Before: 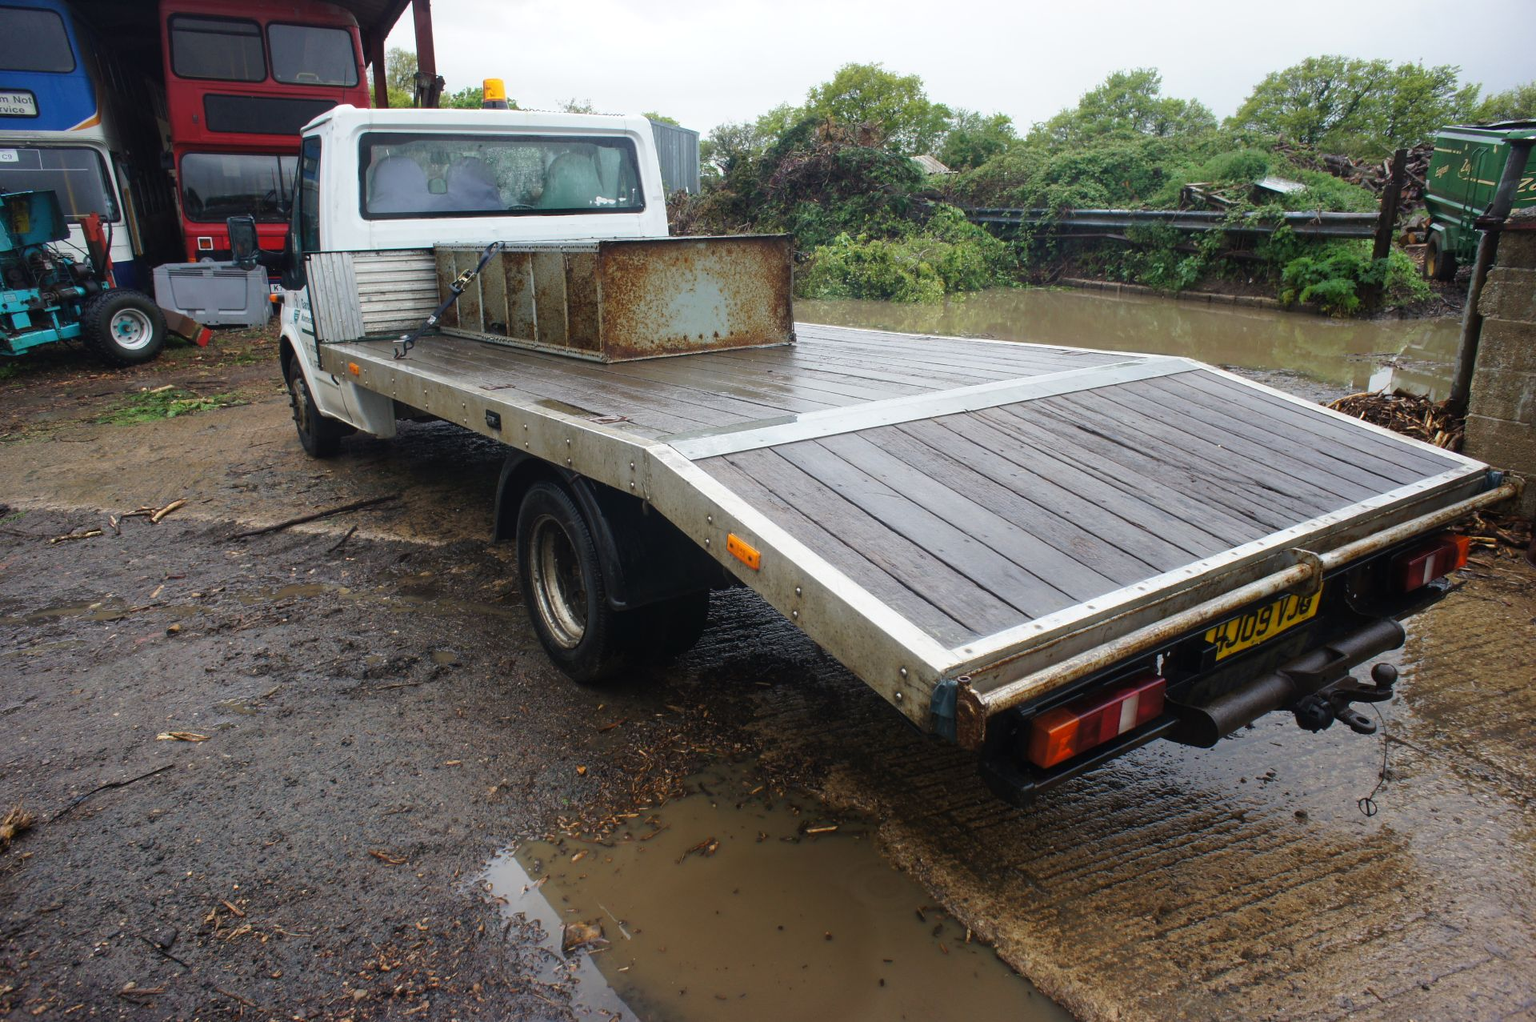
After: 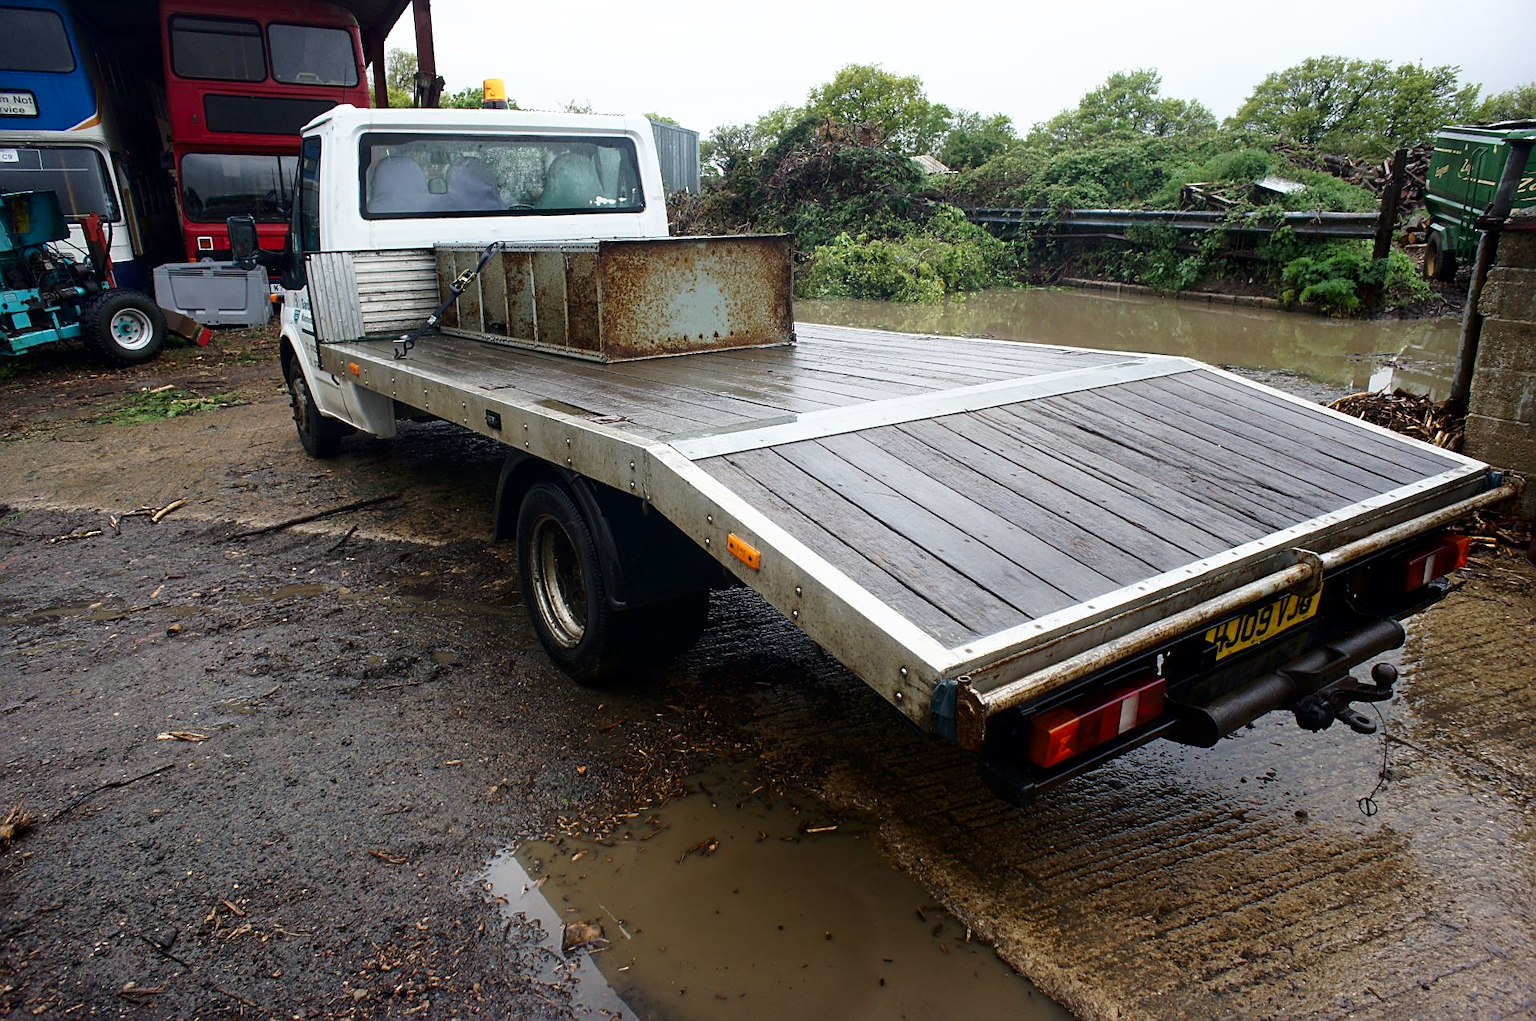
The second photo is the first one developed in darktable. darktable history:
sharpen: on, module defaults
local contrast: mode bilateral grid, contrast 20, coarseness 50, detail 120%, midtone range 0.2
shadows and highlights: shadows -62.32, white point adjustment -5.22, highlights 61.59
